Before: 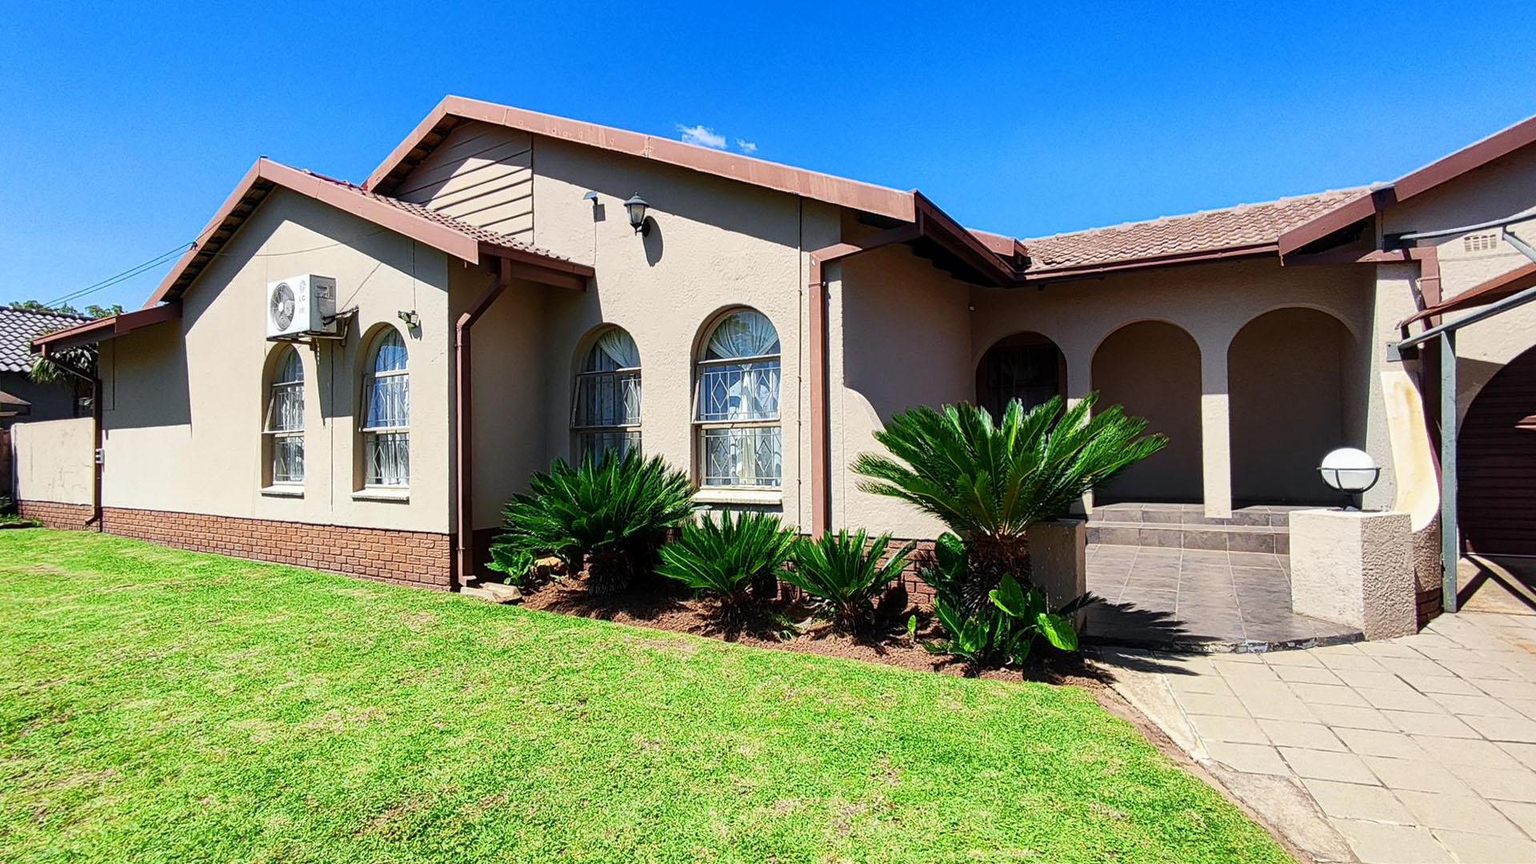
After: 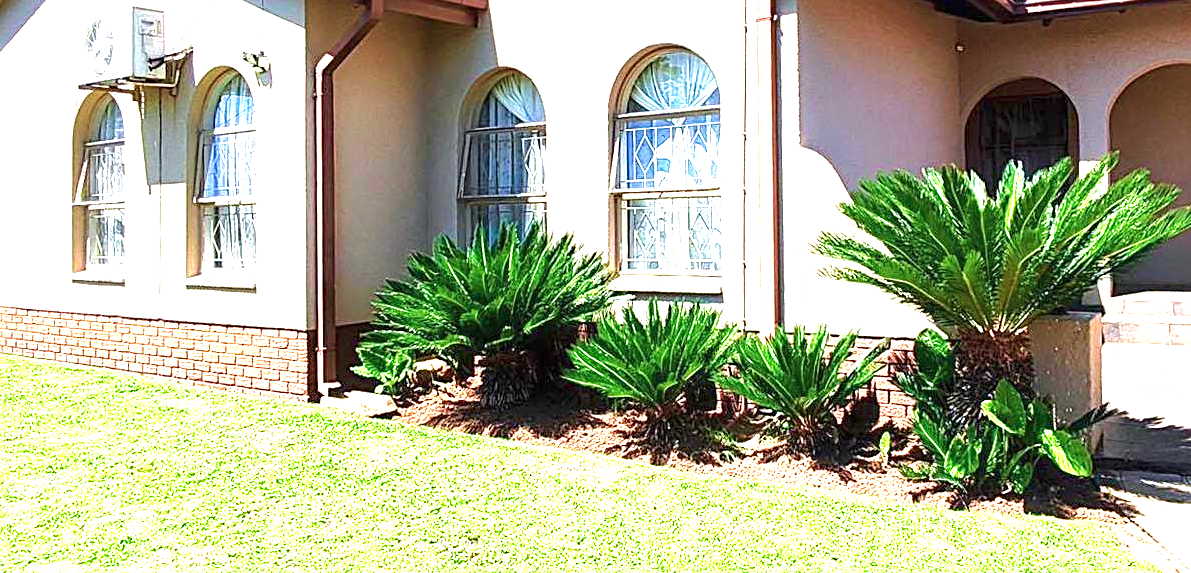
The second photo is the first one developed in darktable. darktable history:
sharpen: radius 2.529, amount 0.323
crop: left 13.312%, top 31.28%, right 24.627%, bottom 15.582%
contrast brightness saturation: saturation -0.04
exposure: black level correction 0, exposure 2 EV, compensate highlight preservation false
base curve: curves: ch0 [(0, 0) (0.262, 0.32) (0.722, 0.705) (1, 1)]
velvia: strength 30%
